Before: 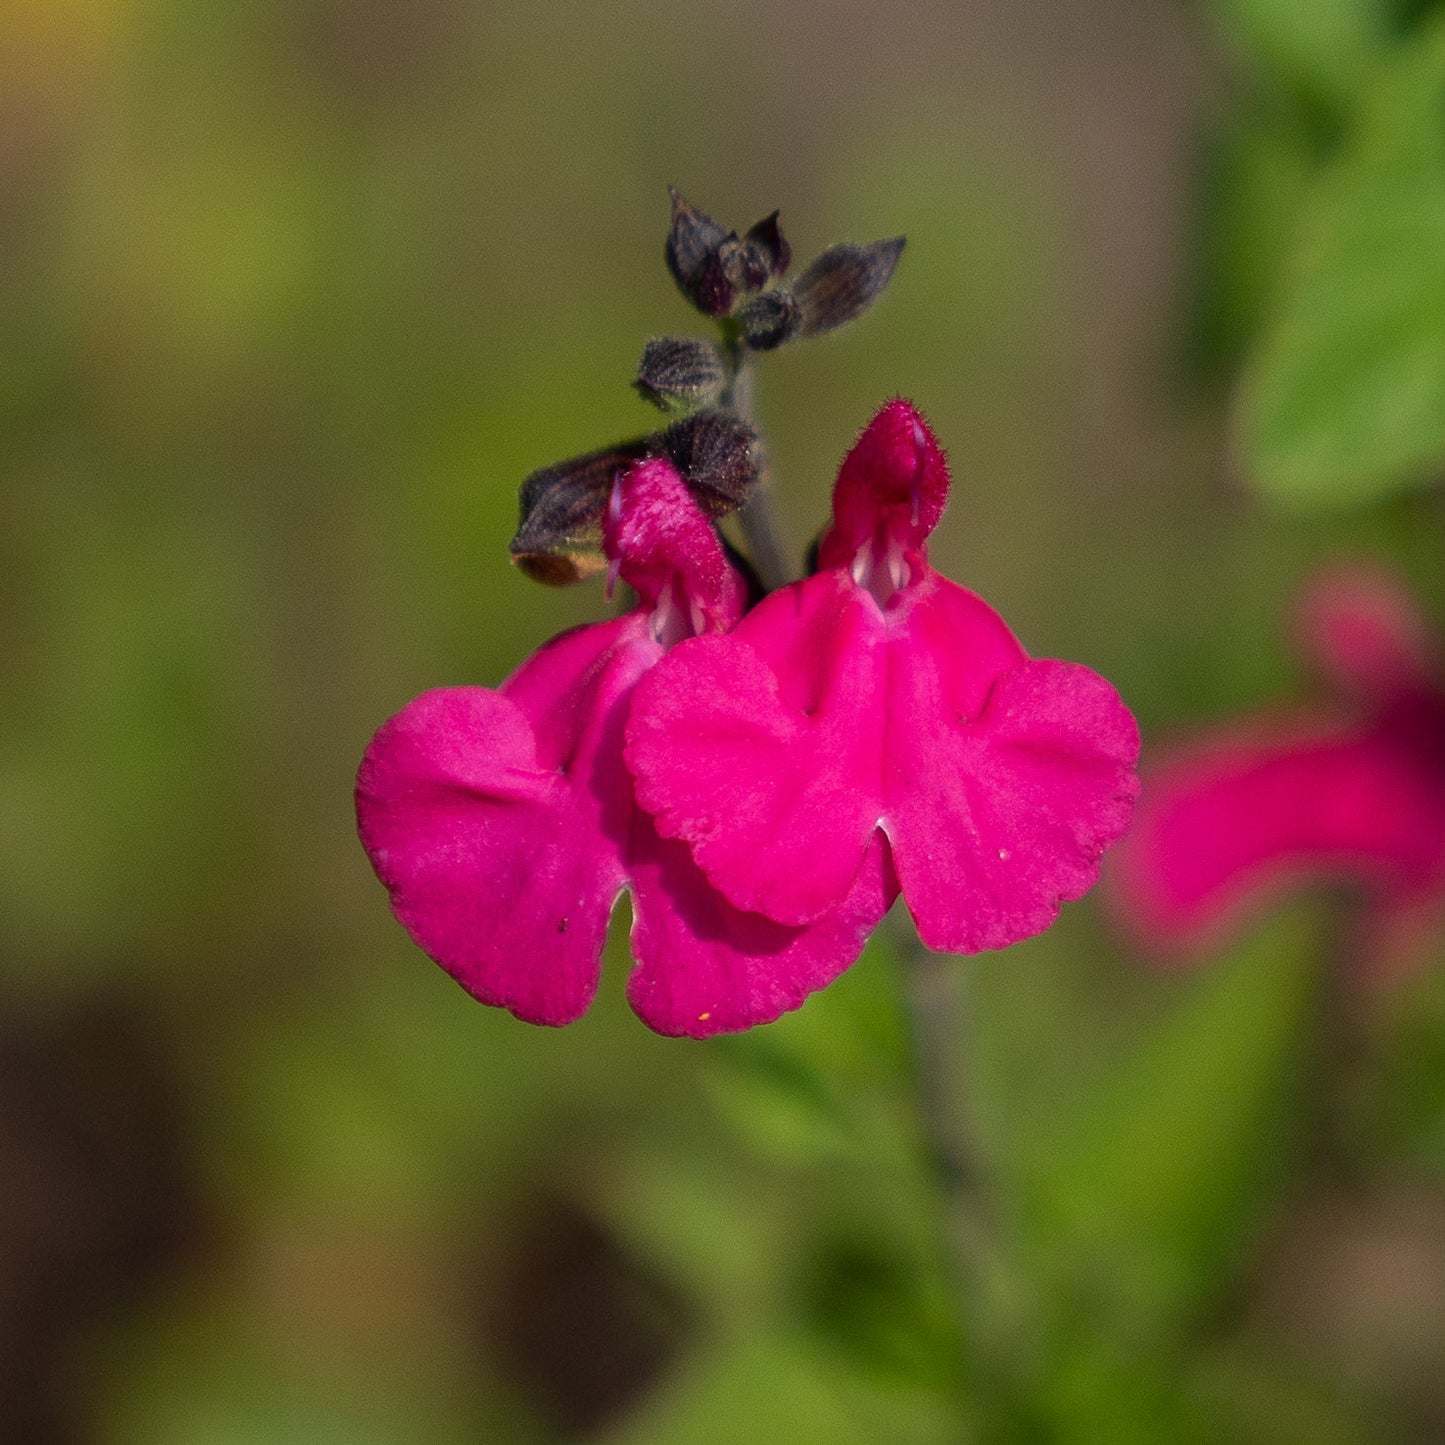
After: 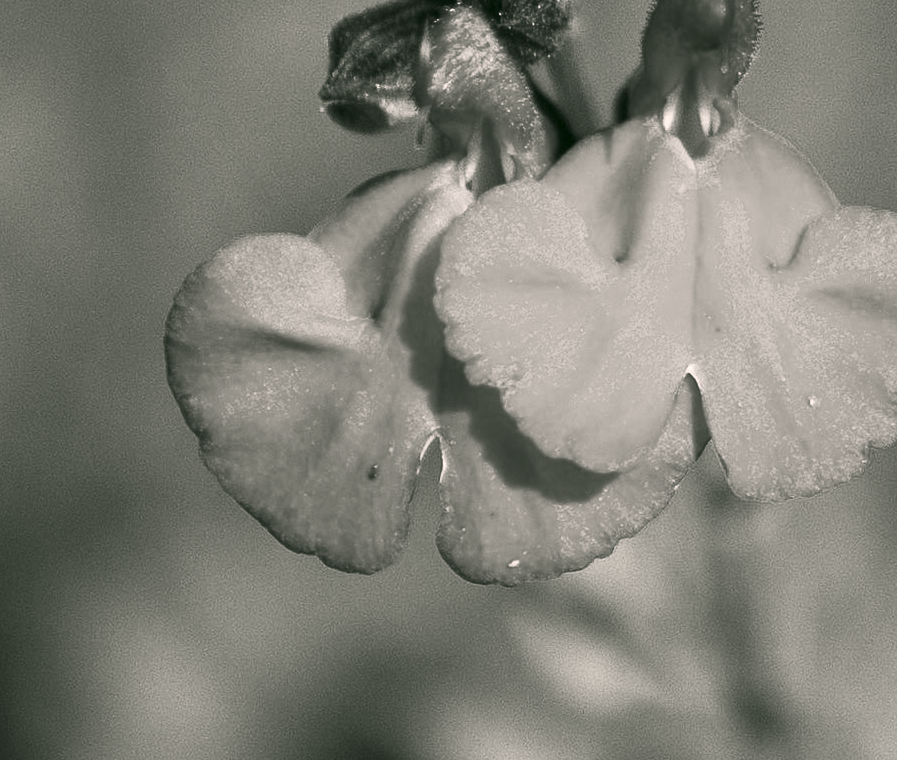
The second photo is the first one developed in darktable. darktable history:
crop: left 13.217%, top 31.368%, right 24.689%, bottom 16.035%
contrast brightness saturation: contrast 0.522, brightness 0.472, saturation -0.992
color correction: highlights a* 4.22, highlights b* 4.95, shadows a* -7.91, shadows b* 5
